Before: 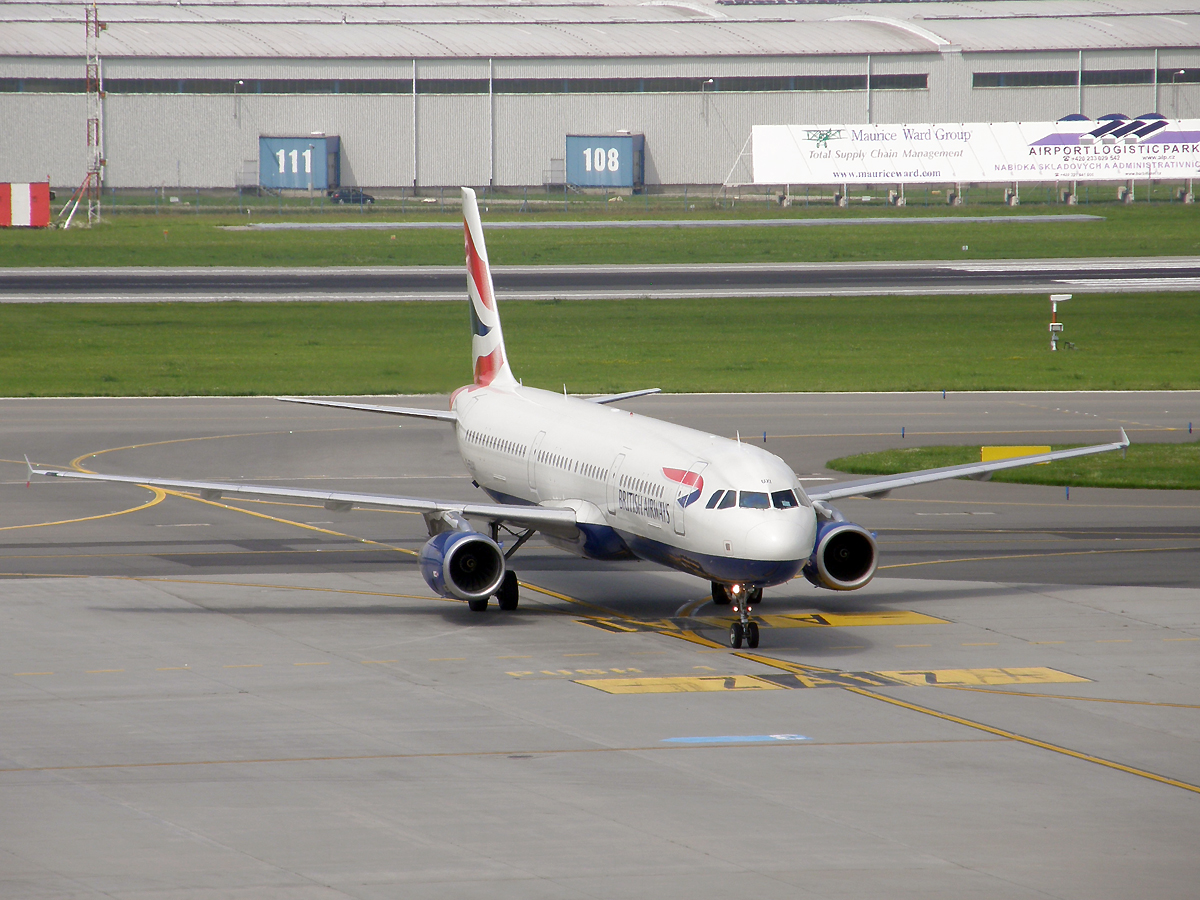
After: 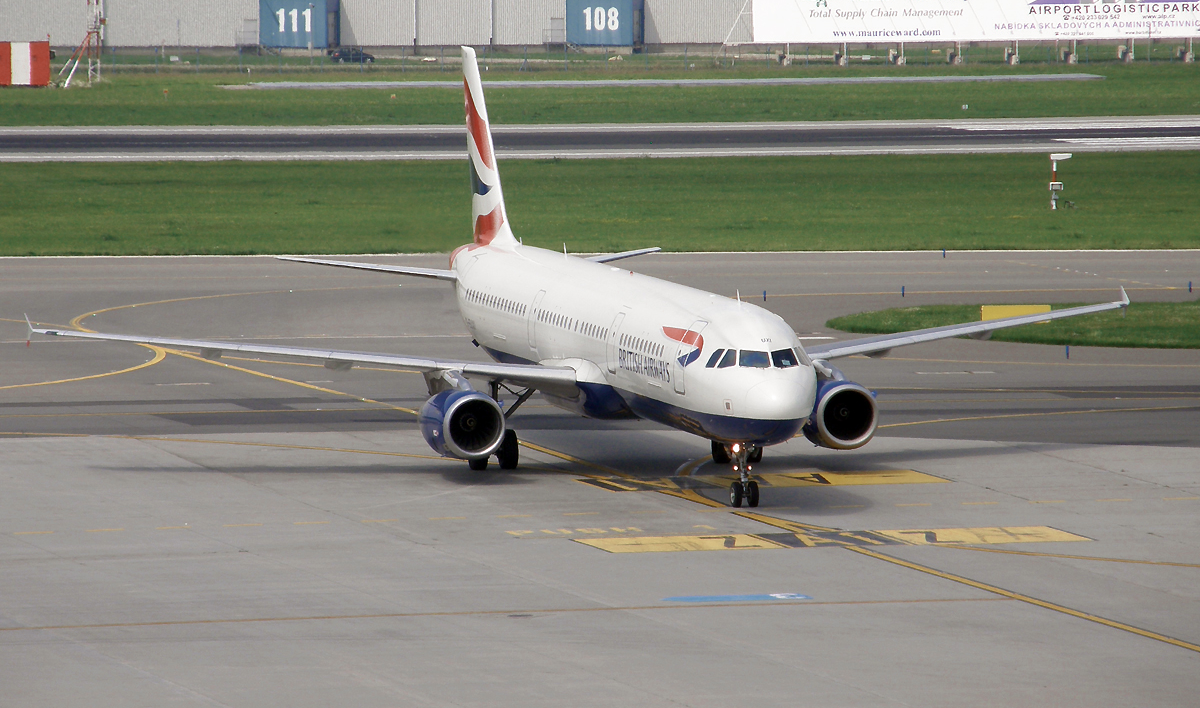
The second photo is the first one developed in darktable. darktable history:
velvia: on, module defaults
crop and rotate: top 15.774%, bottom 5.506%
color zones: curves: ch0 [(0, 0.5) (0.125, 0.4) (0.25, 0.5) (0.375, 0.4) (0.5, 0.4) (0.625, 0.35) (0.75, 0.35) (0.875, 0.5)]; ch1 [(0, 0.35) (0.125, 0.45) (0.25, 0.35) (0.375, 0.35) (0.5, 0.35) (0.625, 0.35) (0.75, 0.45) (0.875, 0.35)]; ch2 [(0, 0.6) (0.125, 0.5) (0.25, 0.5) (0.375, 0.6) (0.5, 0.6) (0.625, 0.5) (0.75, 0.5) (0.875, 0.5)]
